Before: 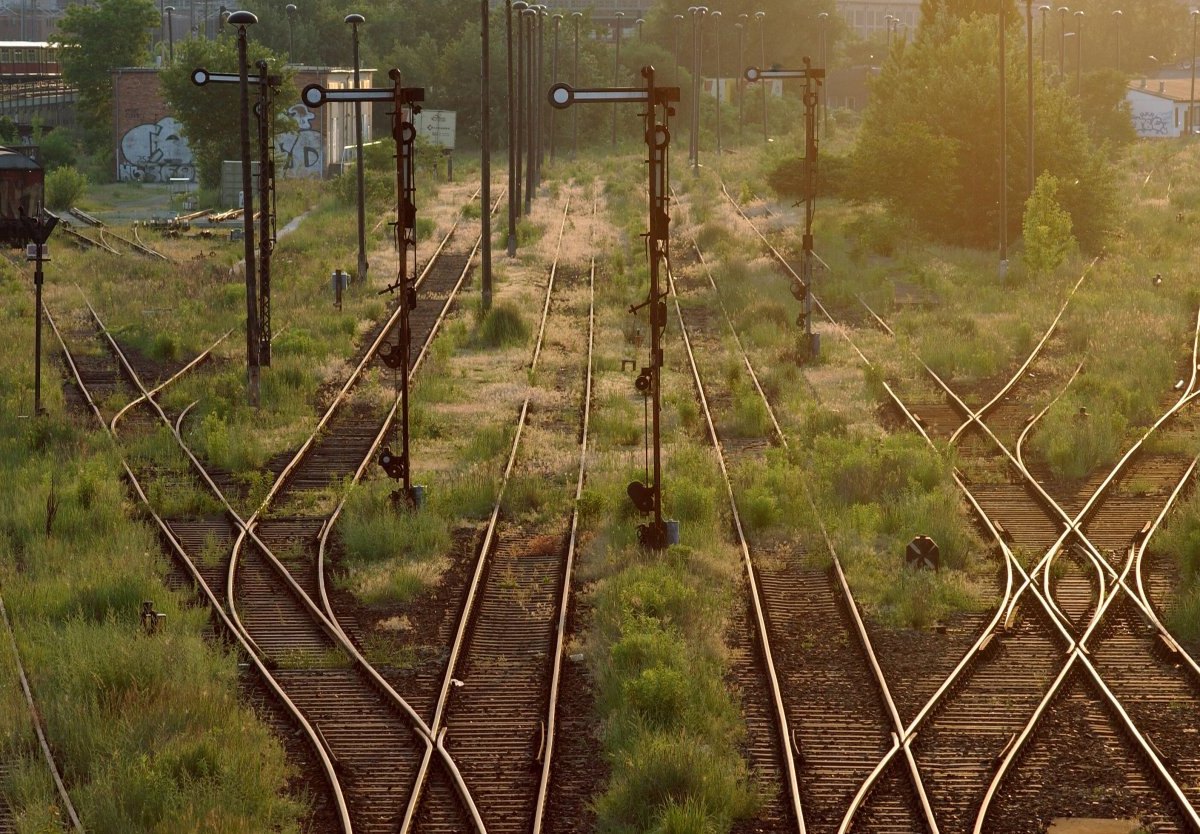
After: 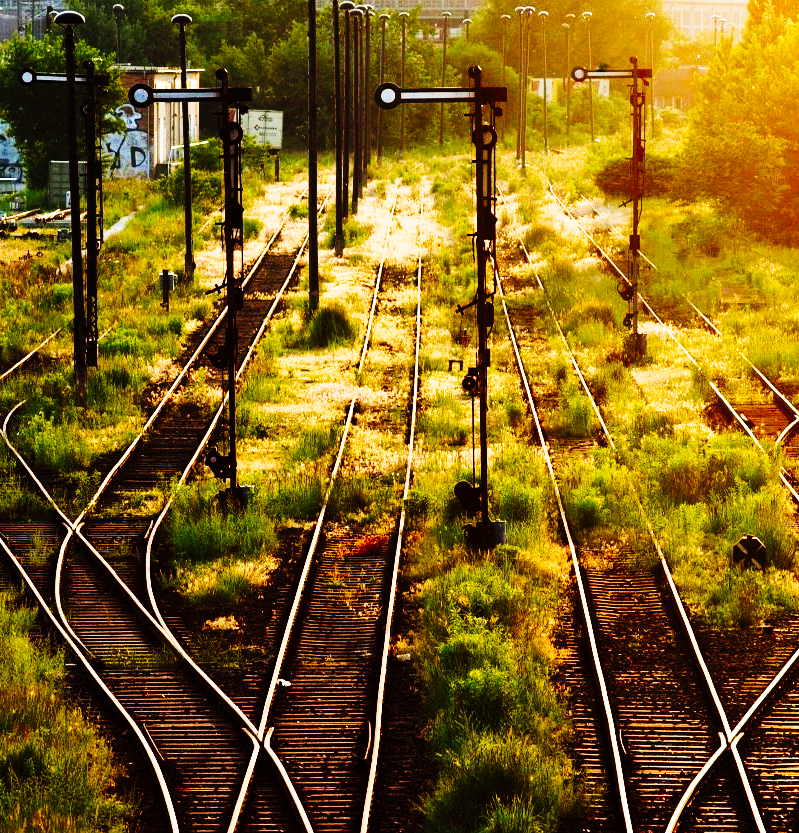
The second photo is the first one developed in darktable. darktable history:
filmic rgb: middle gray luminance 12.74%, black relative exposure -10.13 EV, white relative exposure 3.47 EV, threshold 6 EV, target black luminance 0%, hardness 5.74, latitude 44.69%, contrast 1.221, highlights saturation mix 5%, shadows ↔ highlights balance 26.78%, add noise in highlights 0, preserve chrominance no, color science v3 (2019), use custom middle-gray values true, iterations of high-quality reconstruction 0, contrast in highlights soft, enable highlight reconstruction true
tone curve: curves: ch0 [(0, 0) (0.003, 0.005) (0.011, 0.008) (0.025, 0.01) (0.044, 0.014) (0.069, 0.017) (0.1, 0.022) (0.136, 0.028) (0.177, 0.037) (0.224, 0.049) (0.277, 0.091) (0.335, 0.168) (0.399, 0.292) (0.468, 0.463) (0.543, 0.637) (0.623, 0.792) (0.709, 0.903) (0.801, 0.963) (0.898, 0.985) (1, 1)], preserve colors none
crop and rotate: left 14.436%, right 18.898%
